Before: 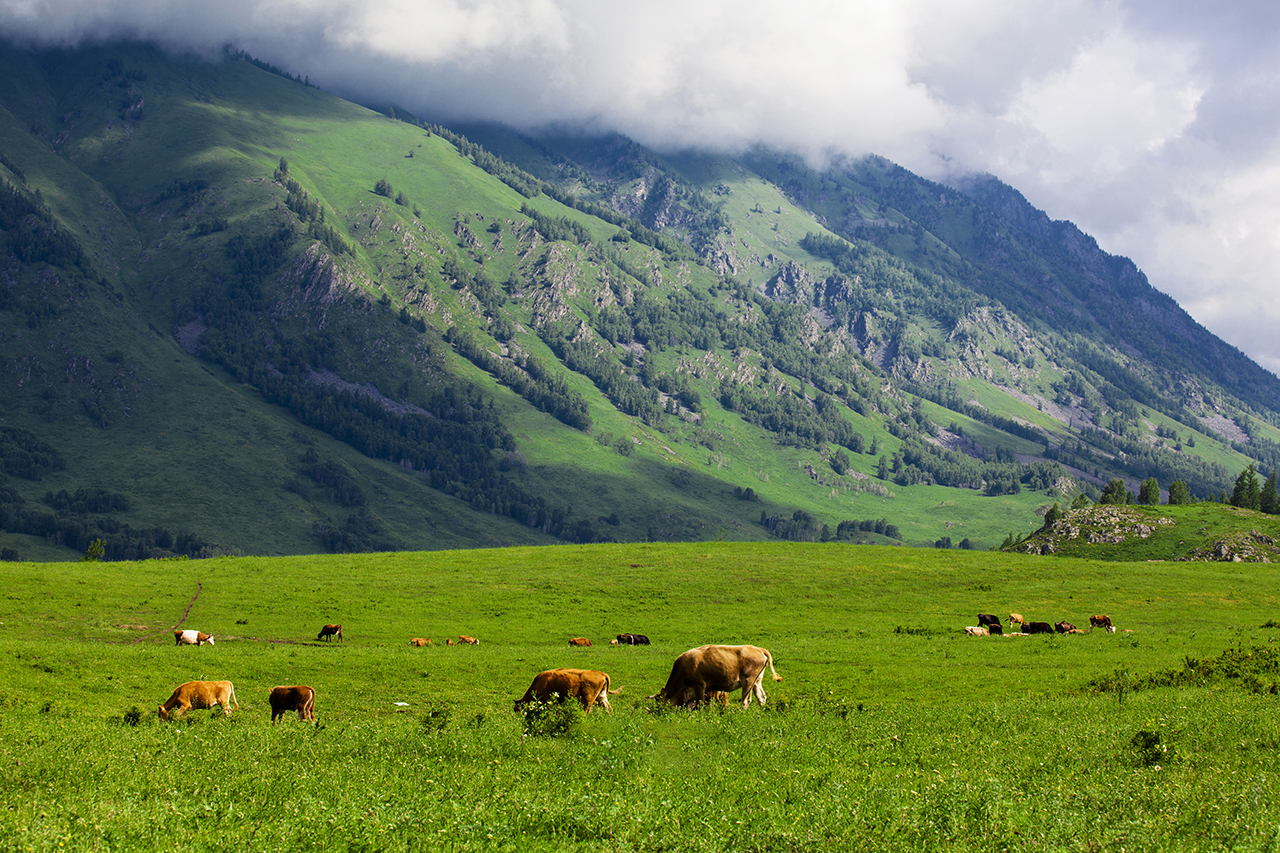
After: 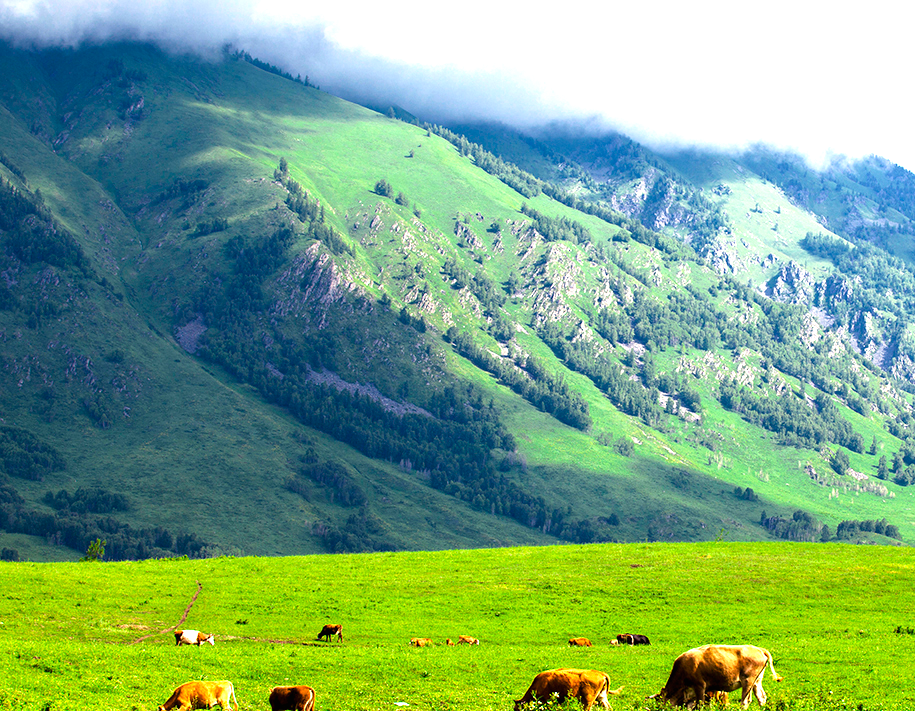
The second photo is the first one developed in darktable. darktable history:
crop: right 28.445%, bottom 16.617%
exposure: black level correction 0, exposure 1.329 EV, compensate highlight preservation false
